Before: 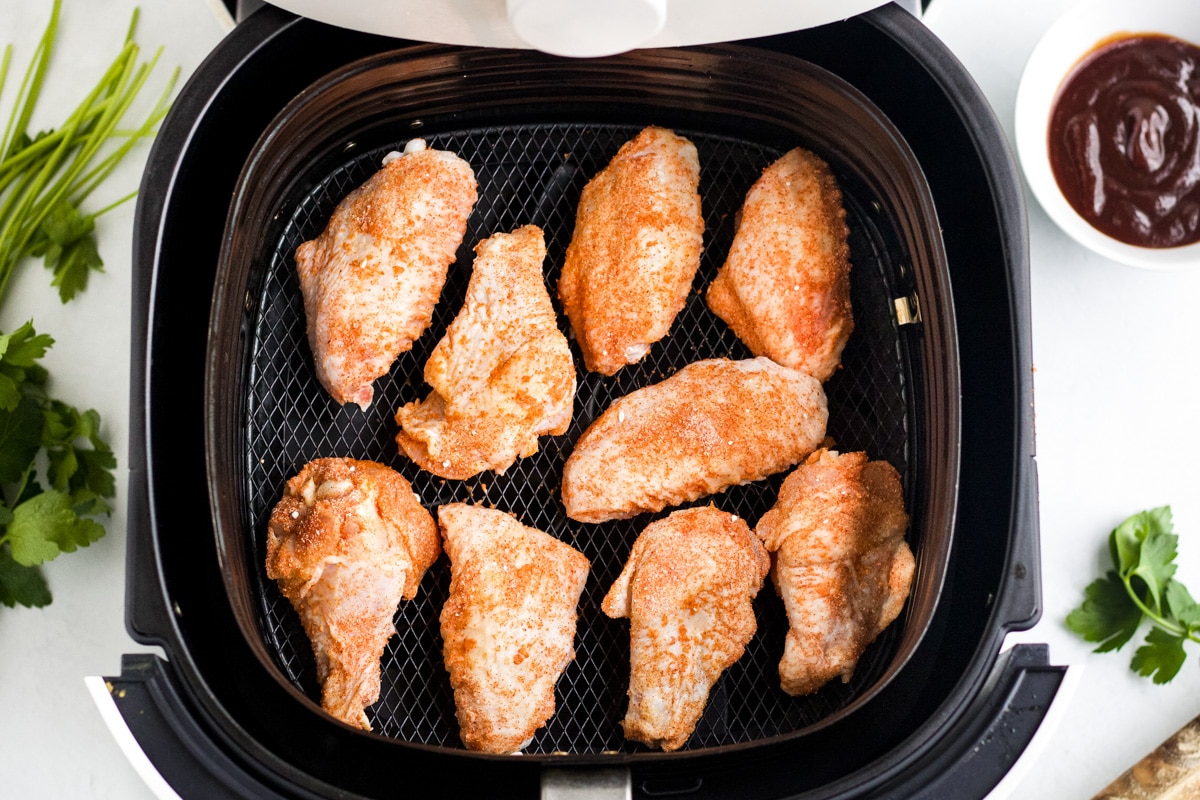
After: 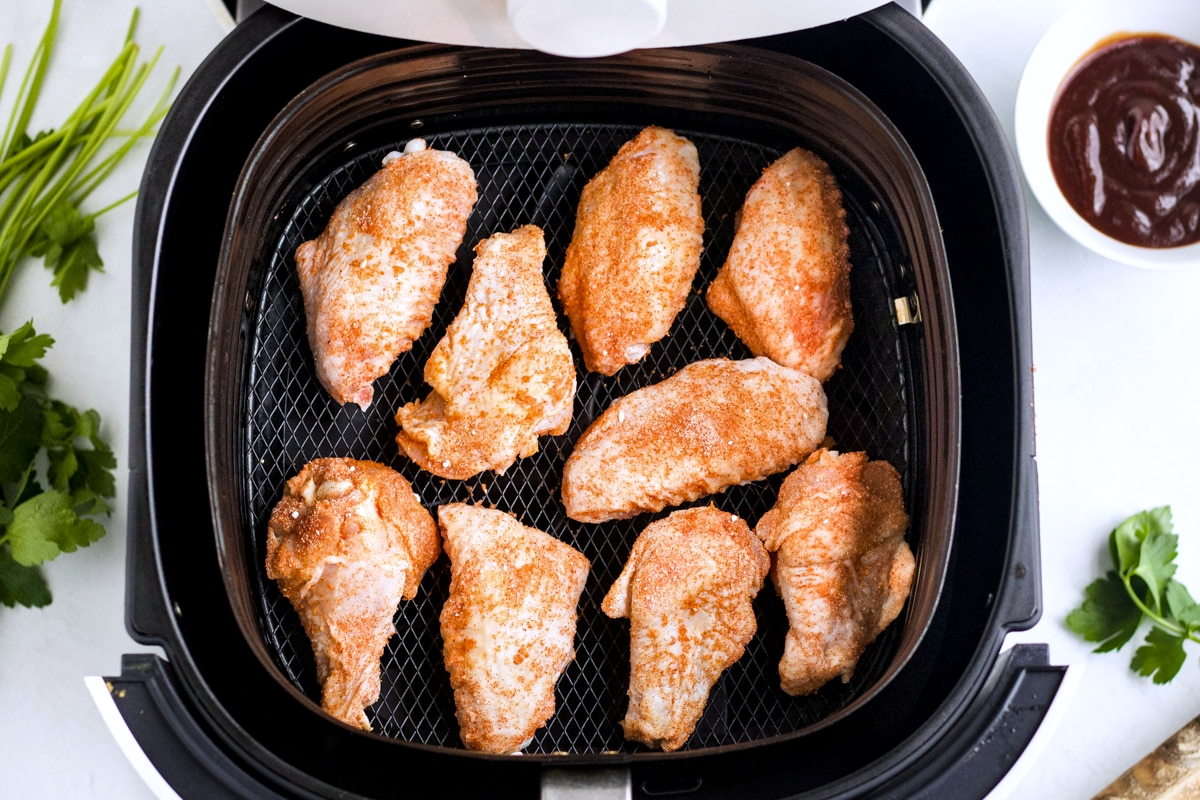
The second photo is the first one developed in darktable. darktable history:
white balance: red 0.984, blue 1.059
local contrast: mode bilateral grid, contrast 20, coarseness 50, detail 120%, midtone range 0.2
